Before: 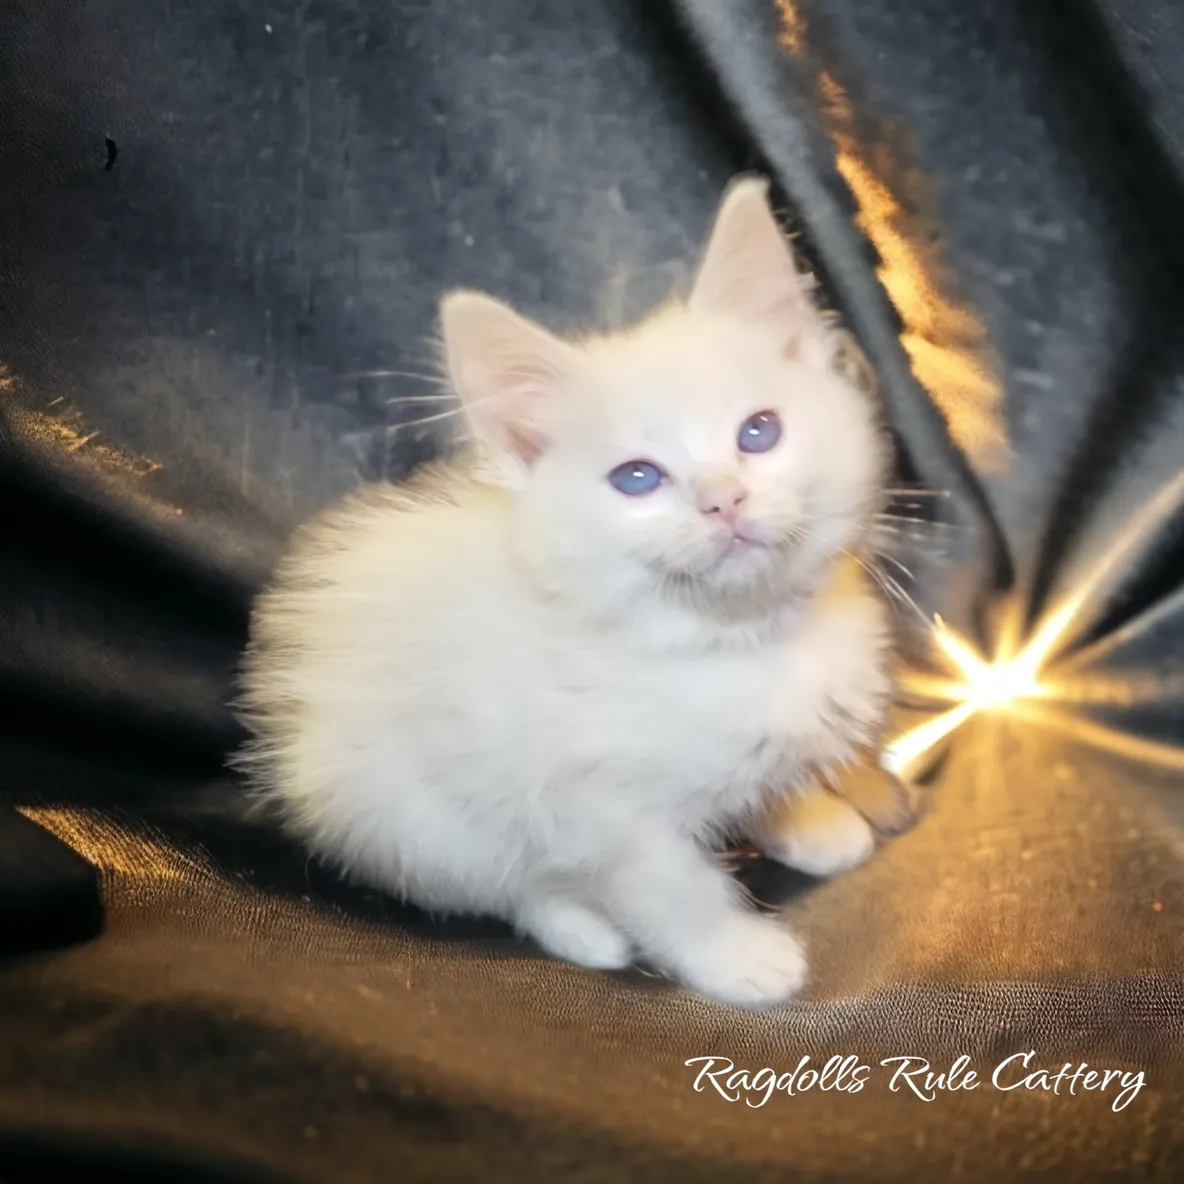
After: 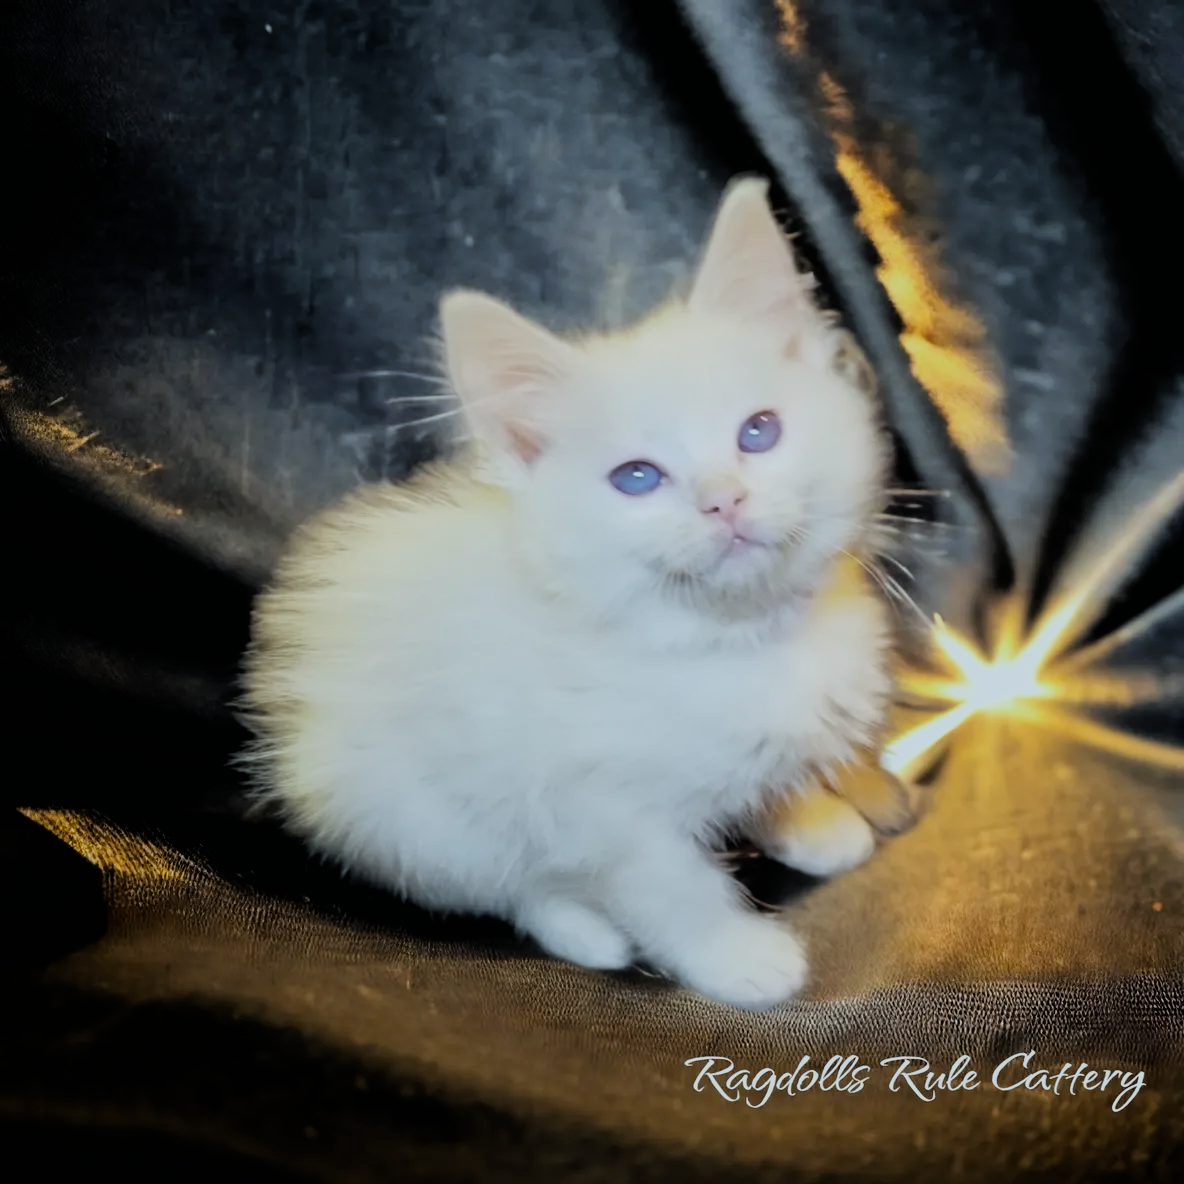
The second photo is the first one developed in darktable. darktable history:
exposure: exposure -0.36 EV, compensate highlight preservation false
white balance: red 0.925, blue 1.046
color balance rgb: perceptual saturation grading › global saturation 20%, global vibrance 10%
filmic rgb: black relative exposure -5 EV, hardness 2.88, contrast 1.3, highlights saturation mix -10%
